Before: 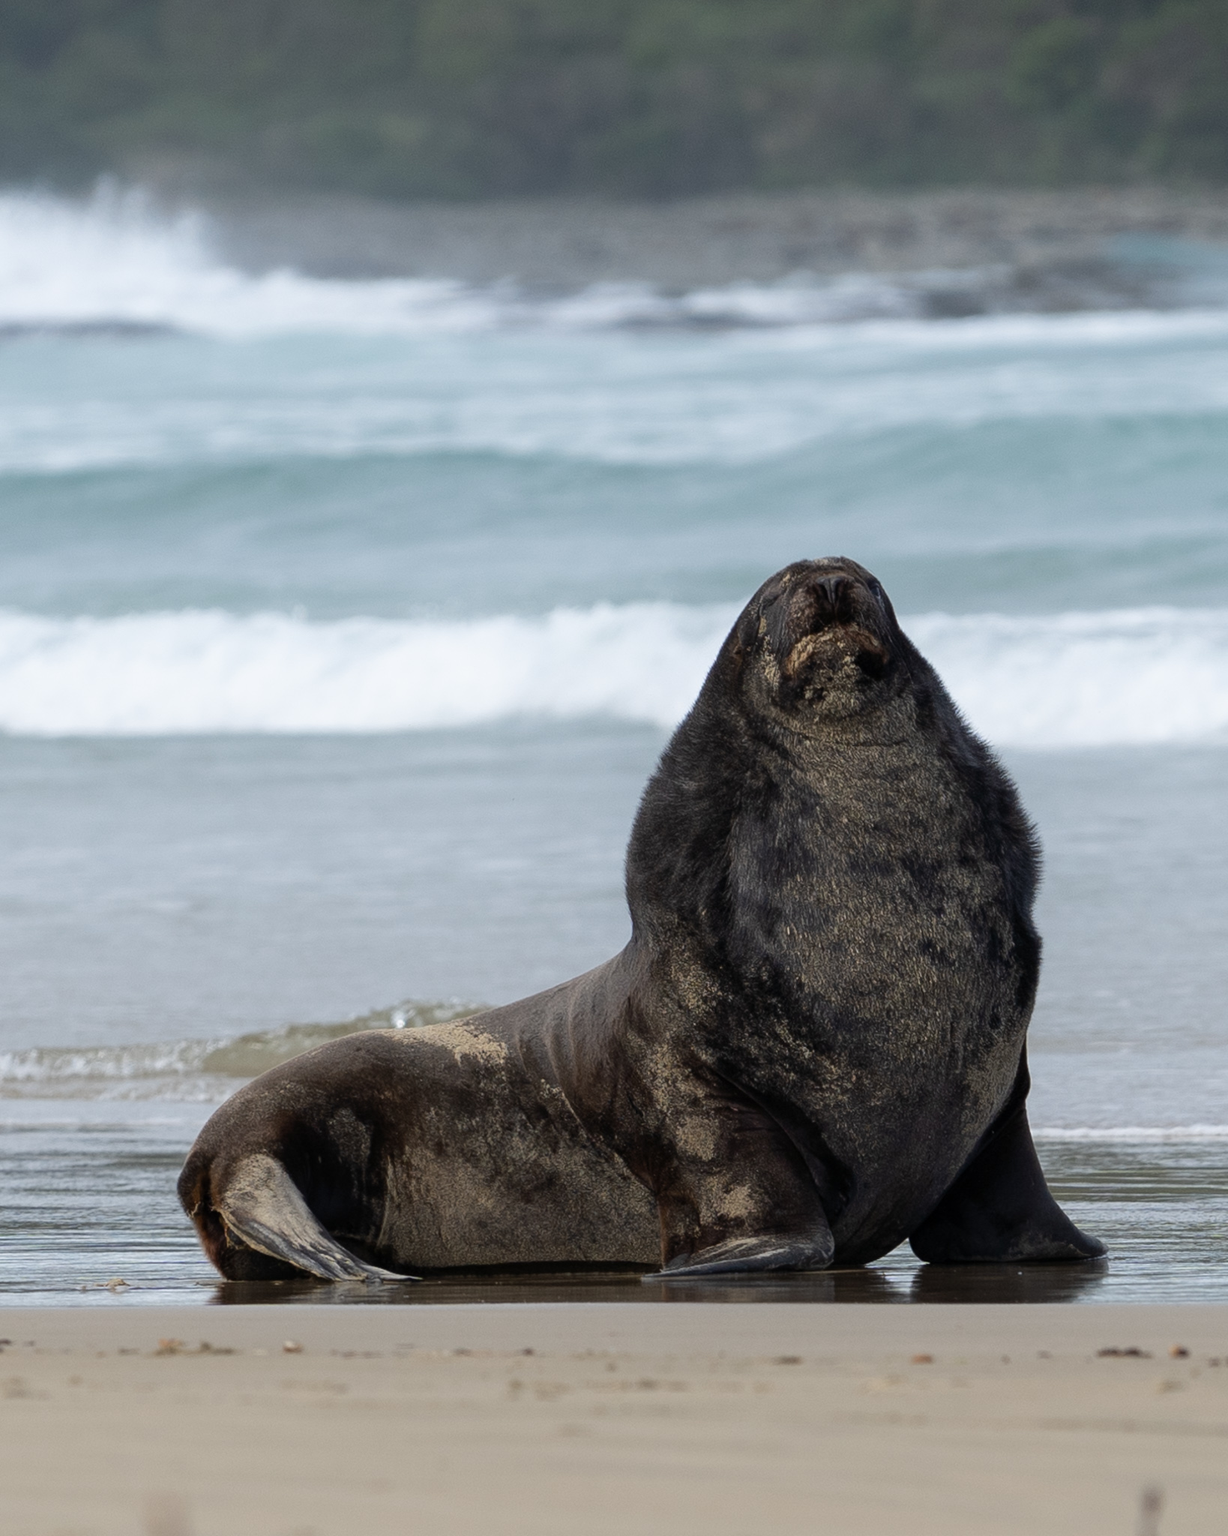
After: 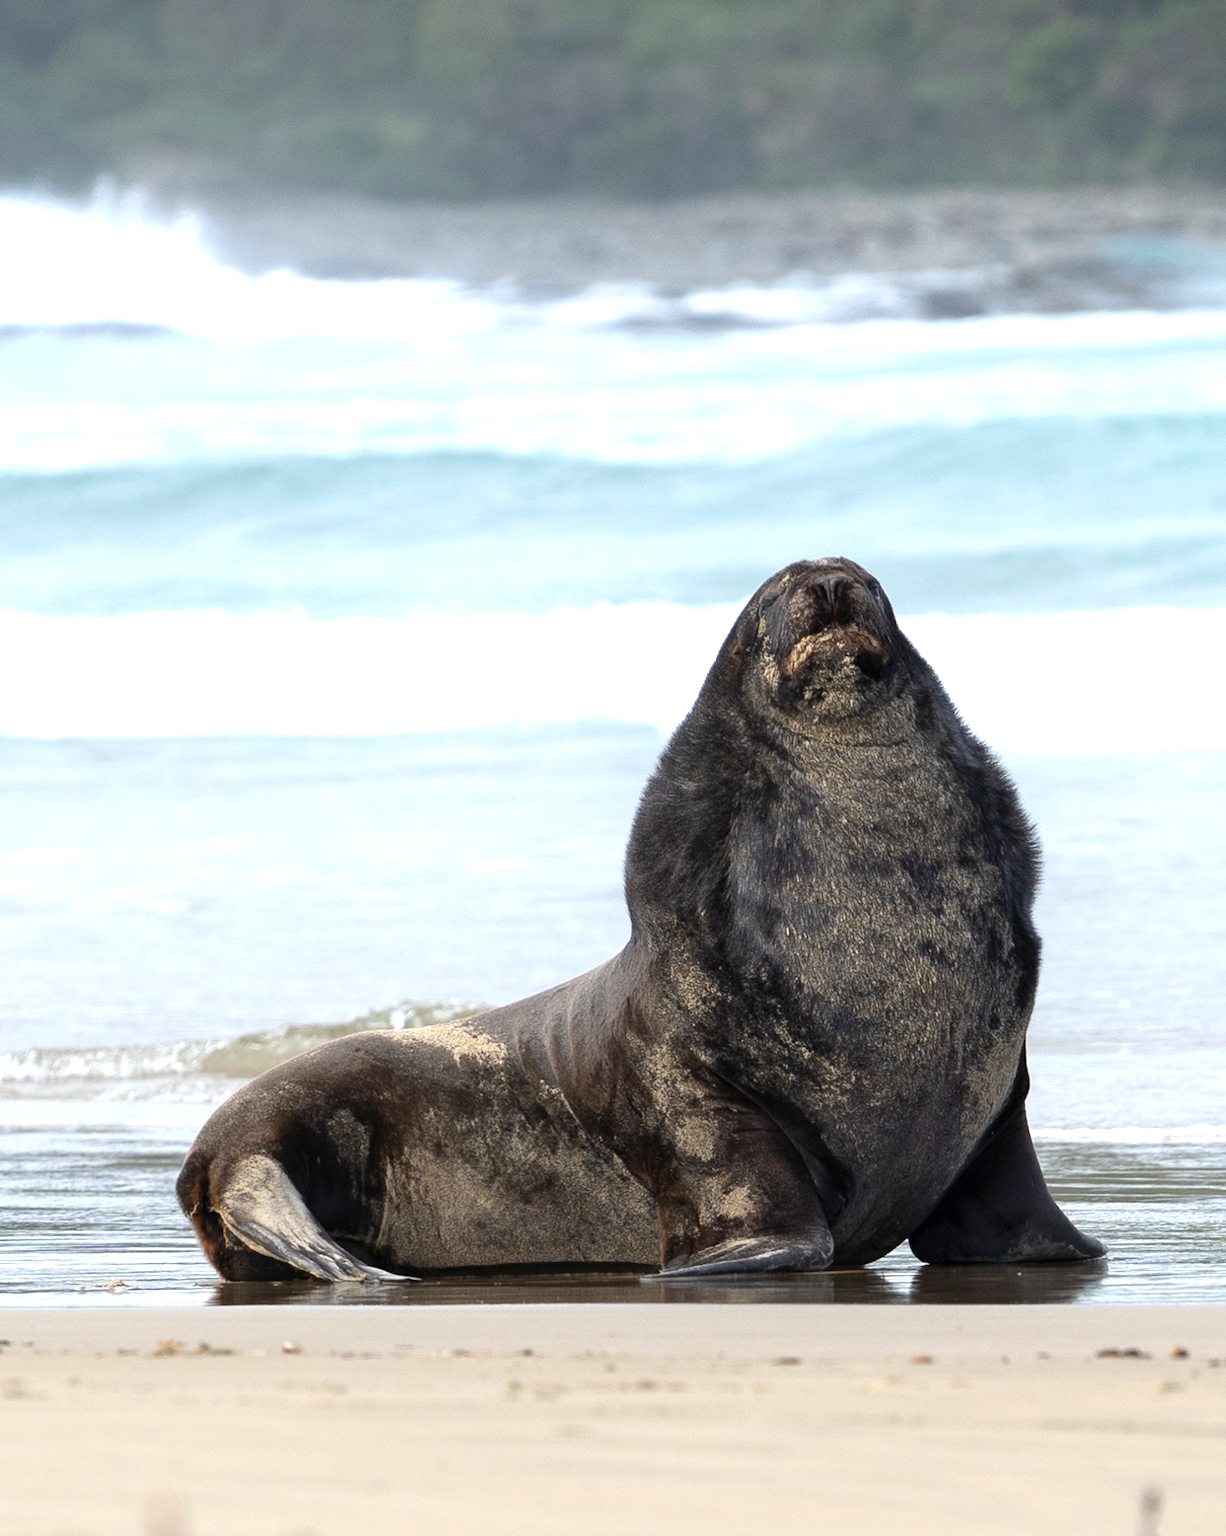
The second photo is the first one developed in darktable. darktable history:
exposure: exposure 1 EV, compensate highlight preservation false
crop and rotate: left 0.126%
